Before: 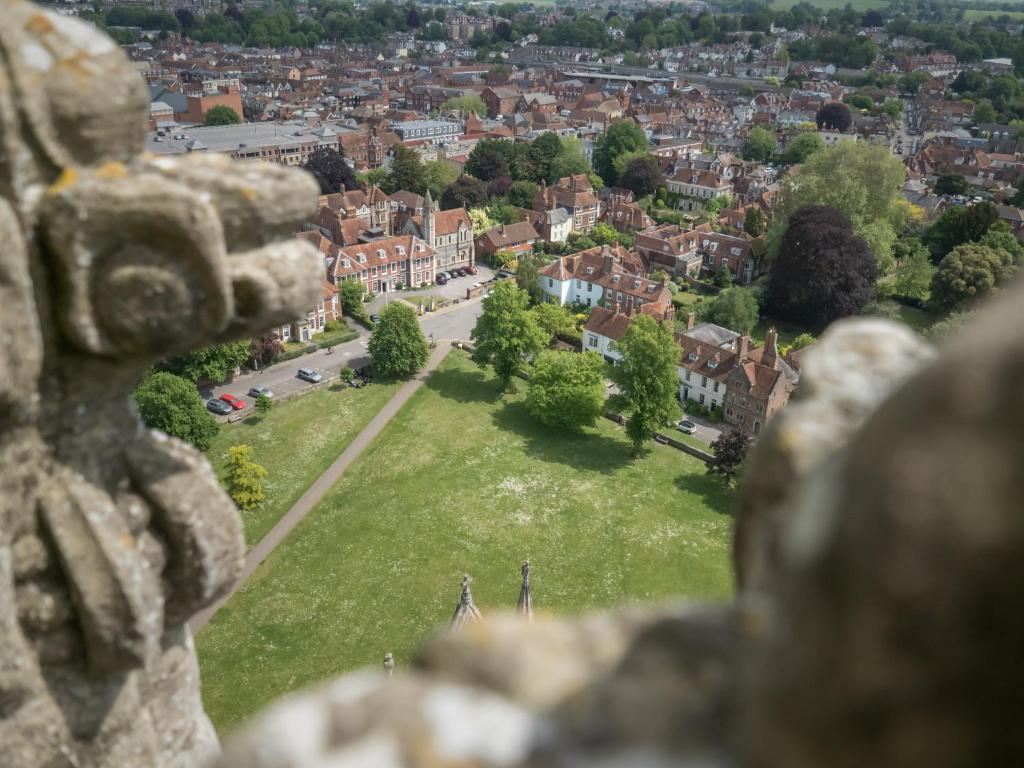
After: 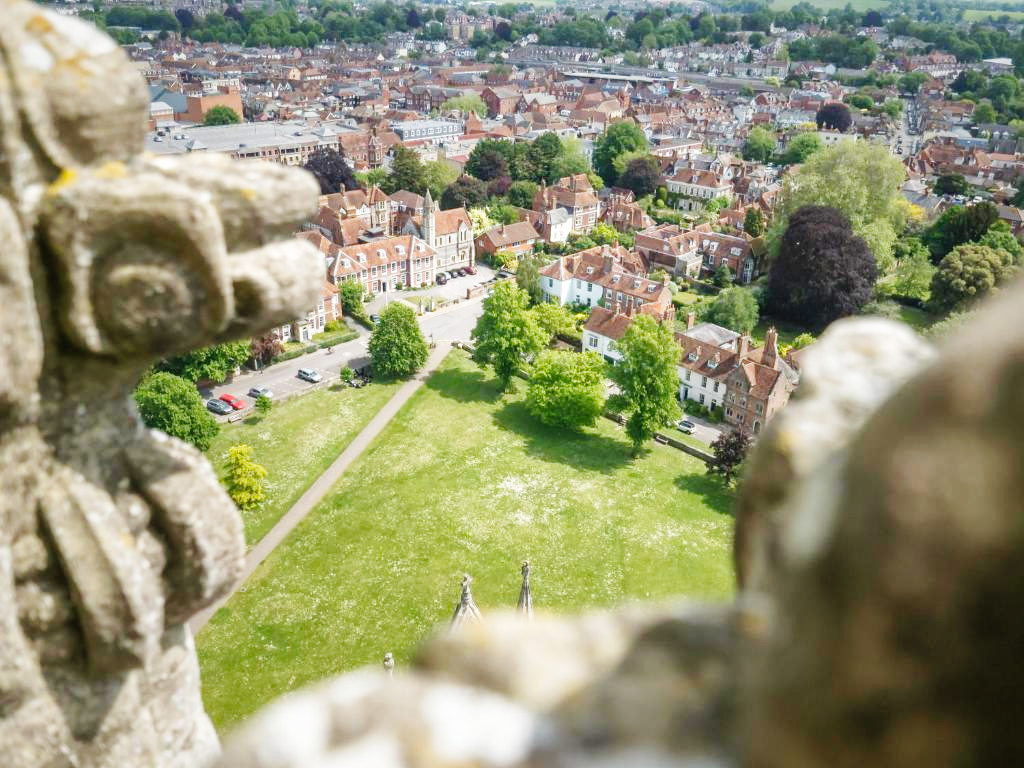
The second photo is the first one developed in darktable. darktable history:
shadows and highlights: on, module defaults
base curve: curves: ch0 [(0, 0.003) (0.001, 0.002) (0.006, 0.004) (0.02, 0.022) (0.048, 0.086) (0.094, 0.234) (0.162, 0.431) (0.258, 0.629) (0.385, 0.8) (0.548, 0.918) (0.751, 0.988) (1, 1)], preserve colors none
